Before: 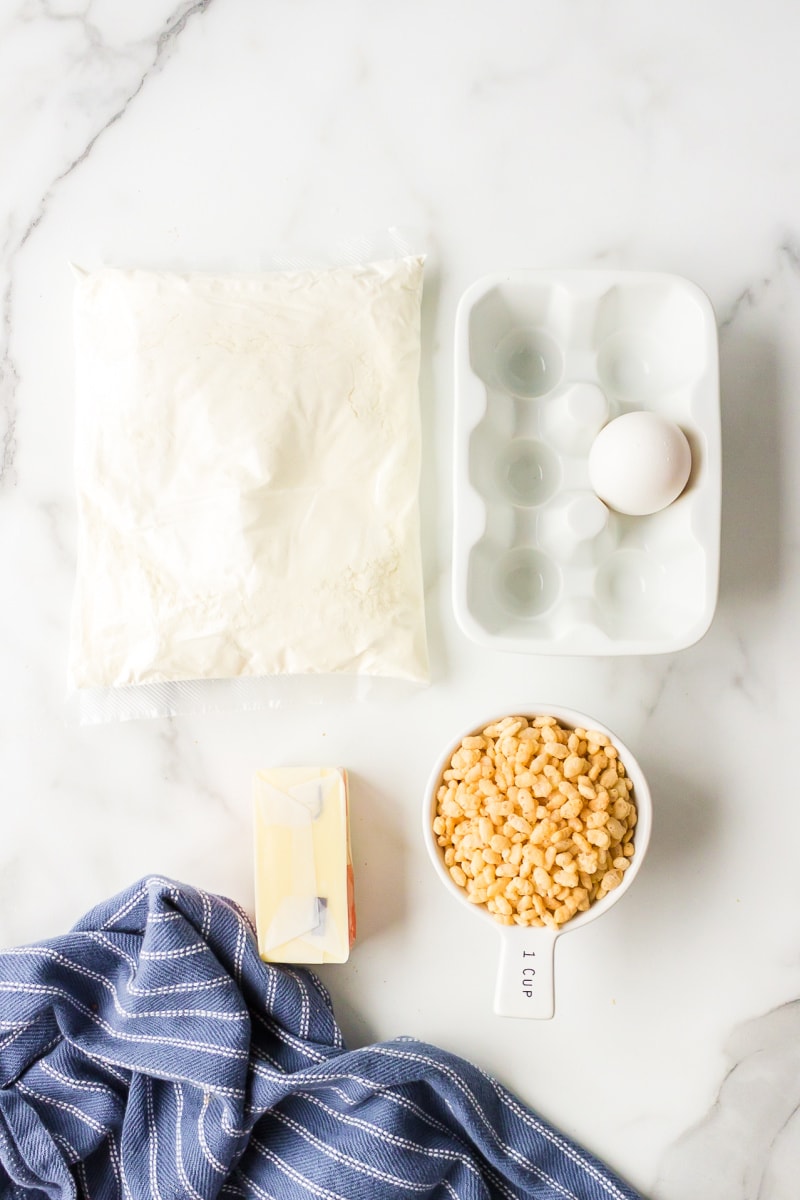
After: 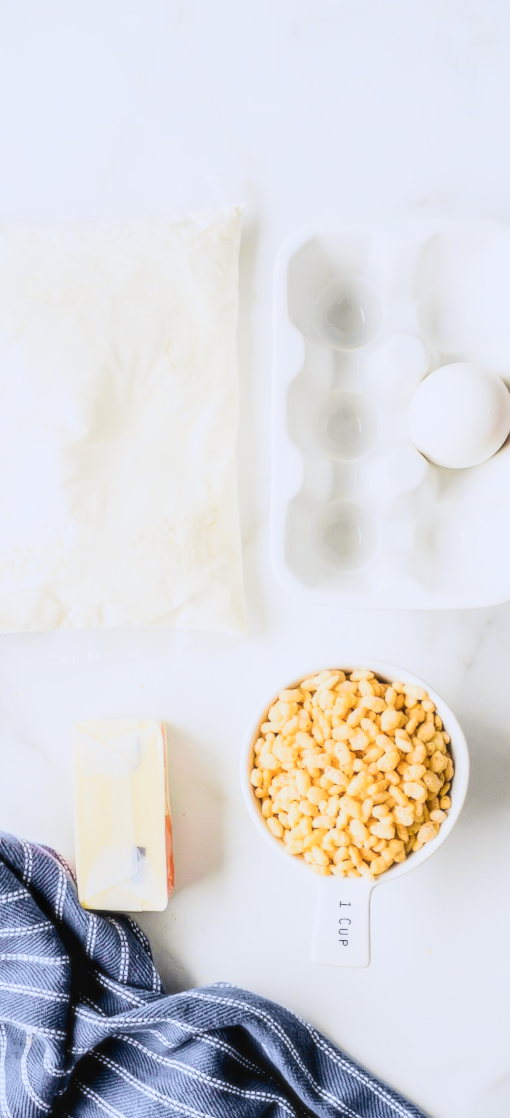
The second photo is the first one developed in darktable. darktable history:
soften: size 10%, saturation 50%, brightness 0.2 EV, mix 10%
crop and rotate: left 22.918%, top 5.629%, right 14.711%, bottom 2.247%
tone curve: curves: ch0 [(0, 0.023) (0.103, 0.087) (0.277, 0.28) (0.46, 0.554) (0.569, 0.68) (0.735, 0.843) (0.994, 0.984)]; ch1 [(0, 0) (0.324, 0.285) (0.456, 0.438) (0.488, 0.497) (0.512, 0.503) (0.535, 0.535) (0.599, 0.606) (0.715, 0.738) (1, 1)]; ch2 [(0, 0) (0.369, 0.388) (0.449, 0.431) (0.478, 0.471) (0.502, 0.503) (0.55, 0.553) (0.603, 0.602) (0.656, 0.713) (1, 1)], color space Lab, independent channels, preserve colors none
color calibration: illuminant as shot in camera, x 0.358, y 0.373, temperature 4628.91 K
filmic rgb: black relative exposure -3.86 EV, white relative exposure 3.48 EV, hardness 2.63, contrast 1.103
local contrast: on, module defaults
rotate and perspective: lens shift (vertical) 0.048, lens shift (horizontal) -0.024, automatic cropping off
